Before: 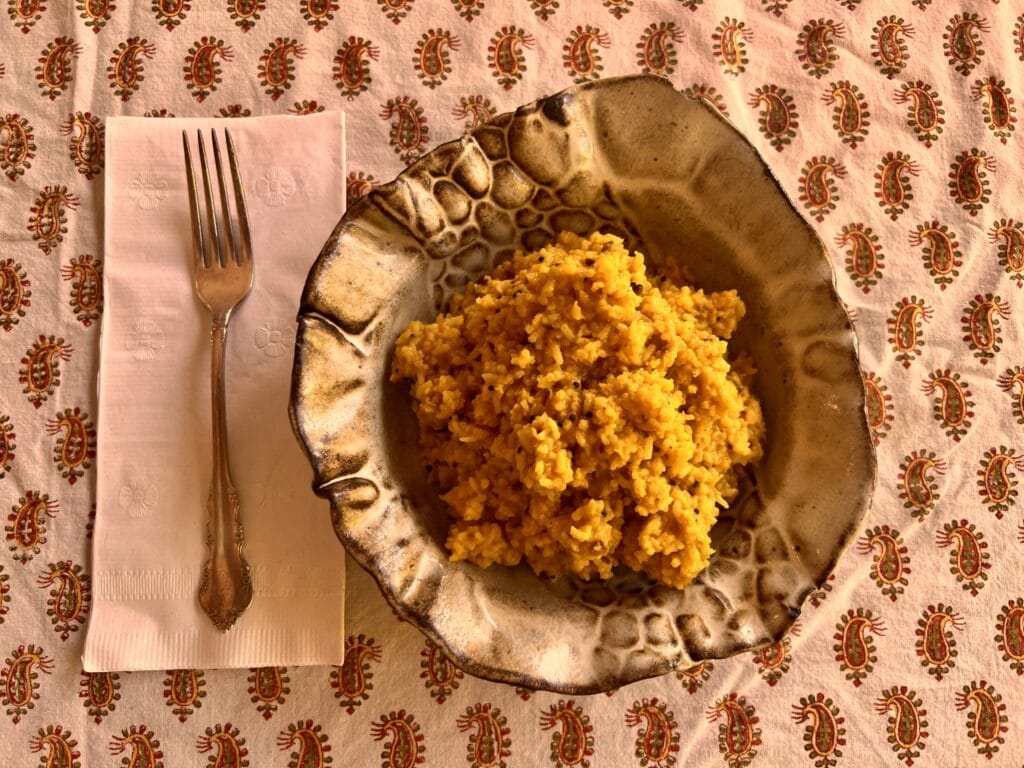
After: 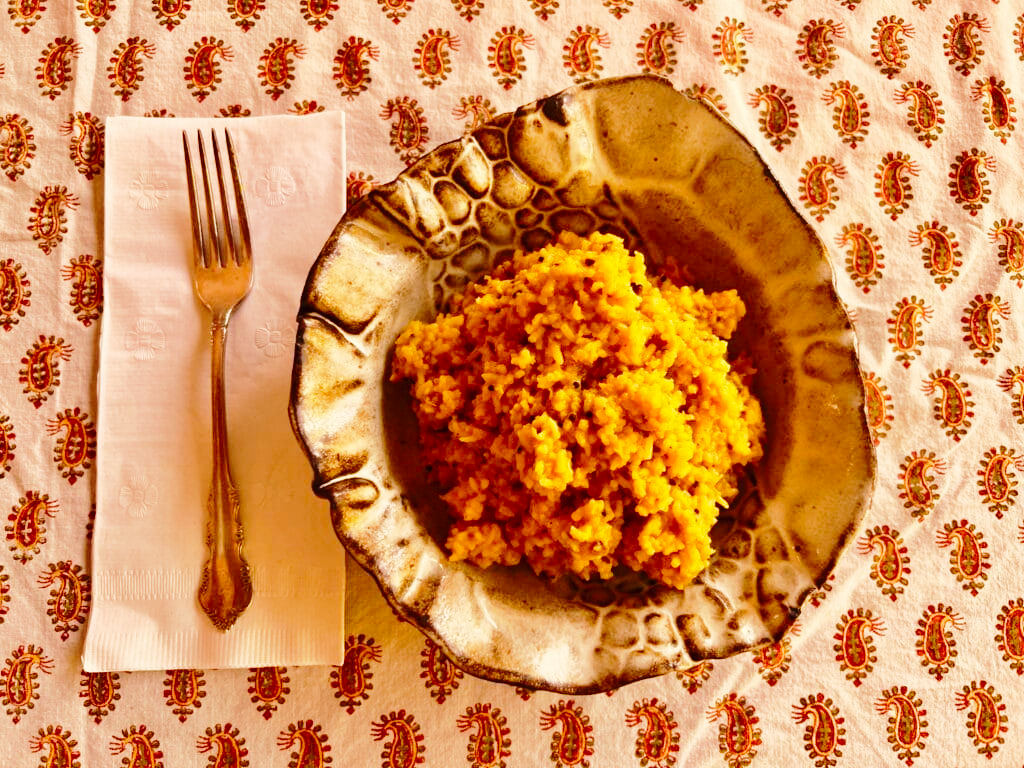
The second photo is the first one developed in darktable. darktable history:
base curve: curves: ch0 [(0, 0) (0.028, 0.03) (0.121, 0.232) (0.46, 0.748) (0.859, 0.968) (1, 1)], preserve colors none
tone curve: curves: ch0 [(0, 0) (0.003, 0.01) (0.011, 0.014) (0.025, 0.029) (0.044, 0.051) (0.069, 0.072) (0.1, 0.097) (0.136, 0.123) (0.177, 0.16) (0.224, 0.2) (0.277, 0.248) (0.335, 0.305) (0.399, 0.37) (0.468, 0.454) (0.543, 0.534) (0.623, 0.609) (0.709, 0.681) (0.801, 0.752) (0.898, 0.841) (1, 1)], color space Lab, independent channels, preserve colors none
